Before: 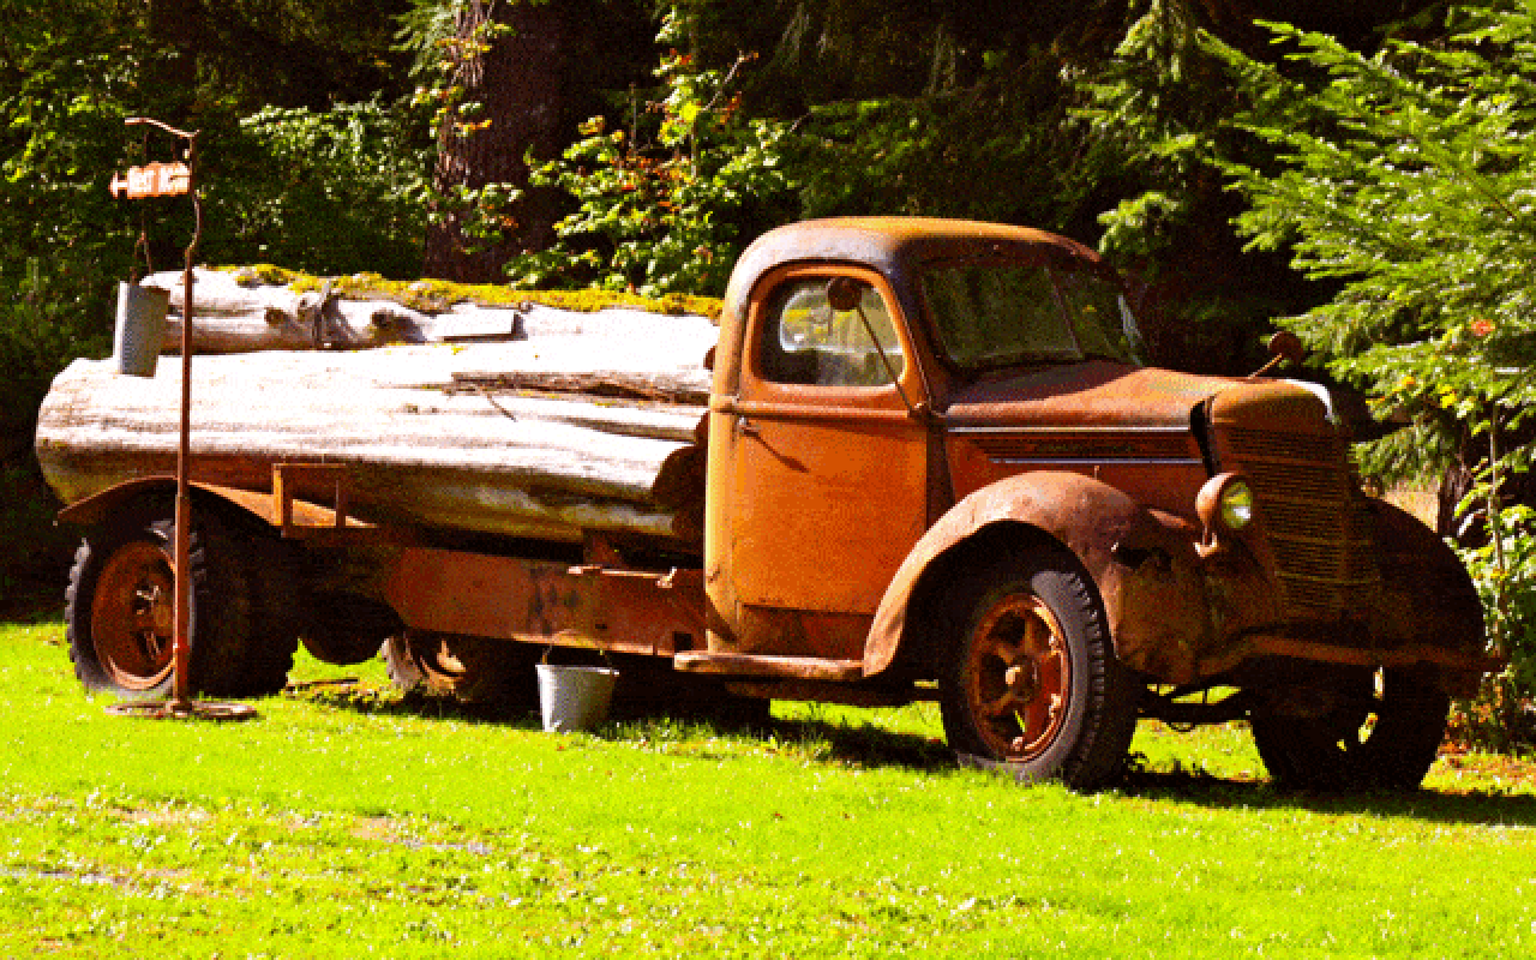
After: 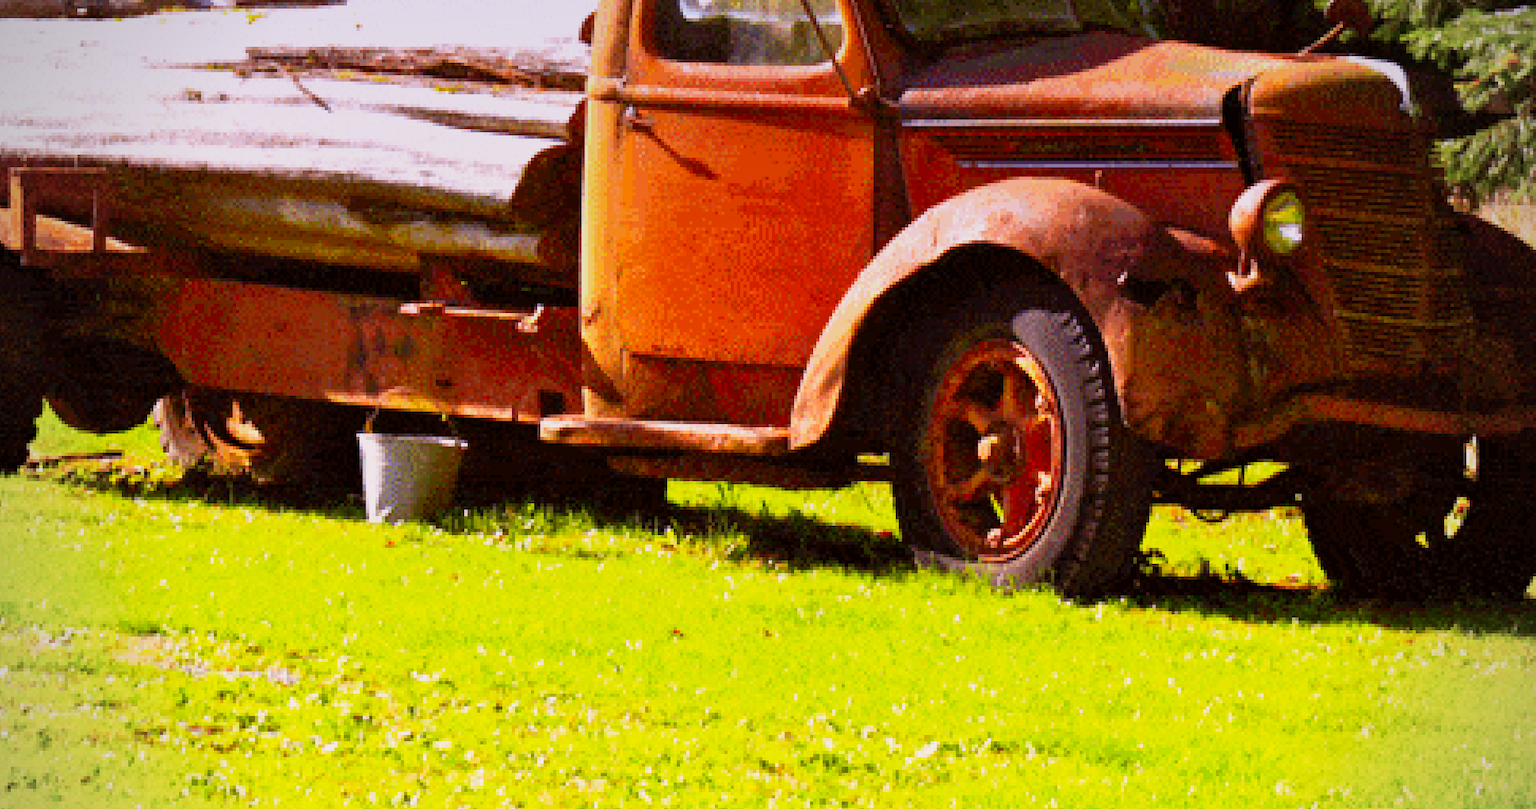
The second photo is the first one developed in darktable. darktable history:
shadows and highlights: shadows 25, highlights -25
graduated density: hue 238.83°, saturation 50%
base curve: curves: ch0 [(0, 0) (0.088, 0.125) (0.176, 0.251) (0.354, 0.501) (0.613, 0.749) (1, 0.877)], preserve colors none
color correction: highlights a* 3.22, highlights b* 1.93, saturation 1.19
vignetting: fall-off start 79.88%
crop and rotate: left 17.299%, top 35.115%, right 7.015%, bottom 1.024%
